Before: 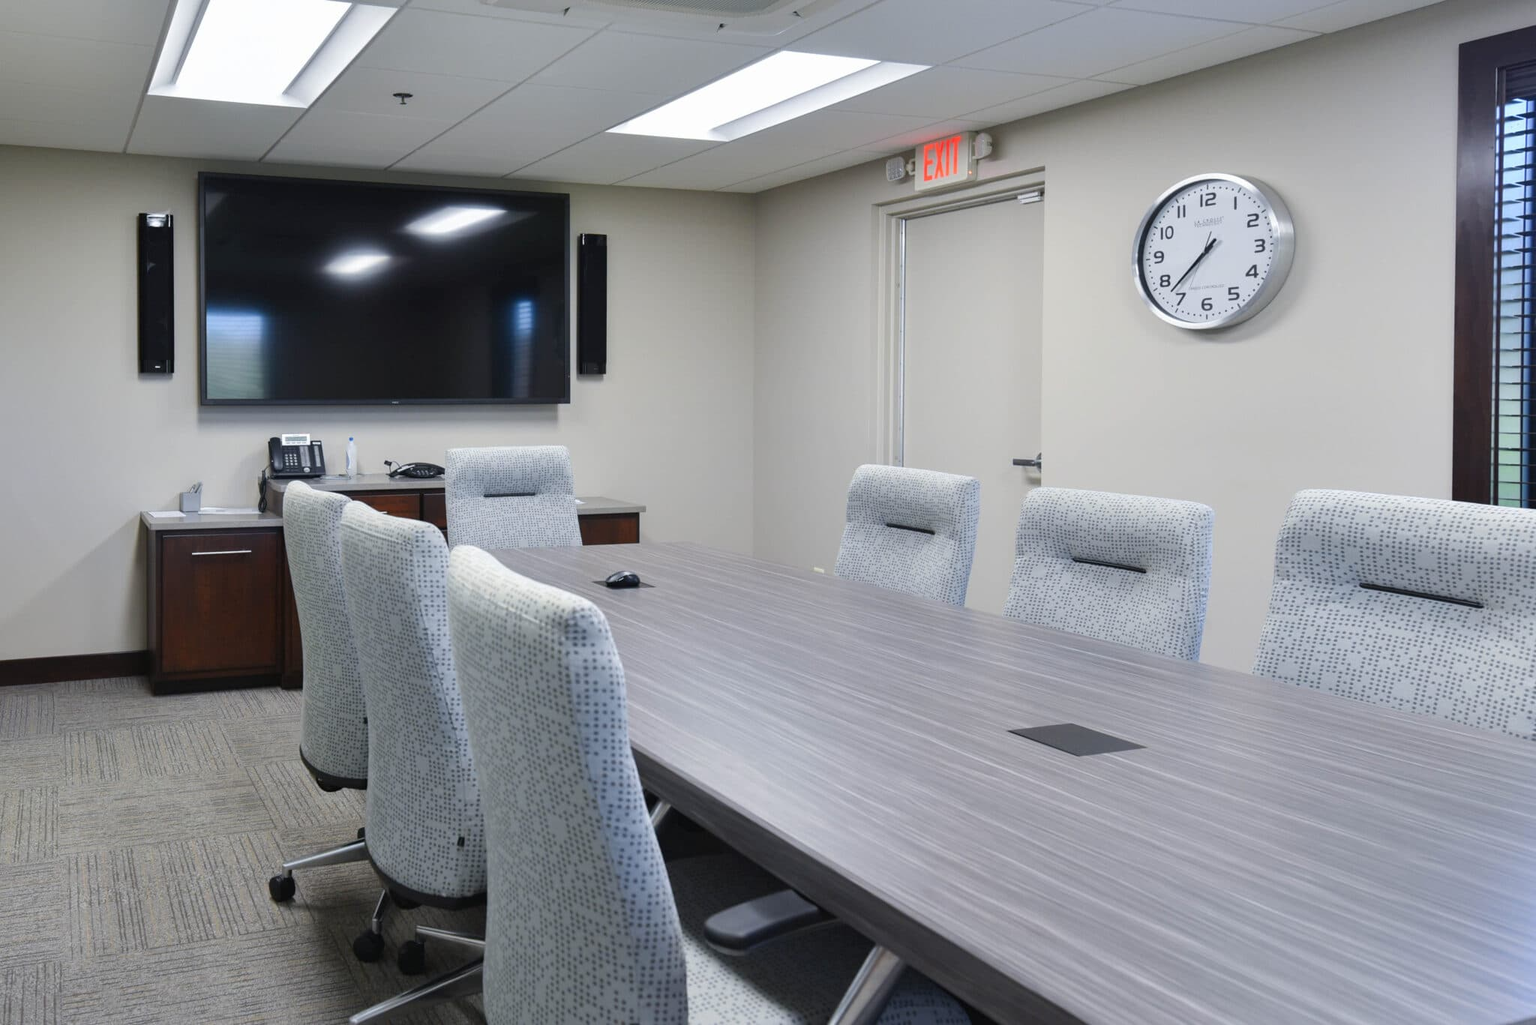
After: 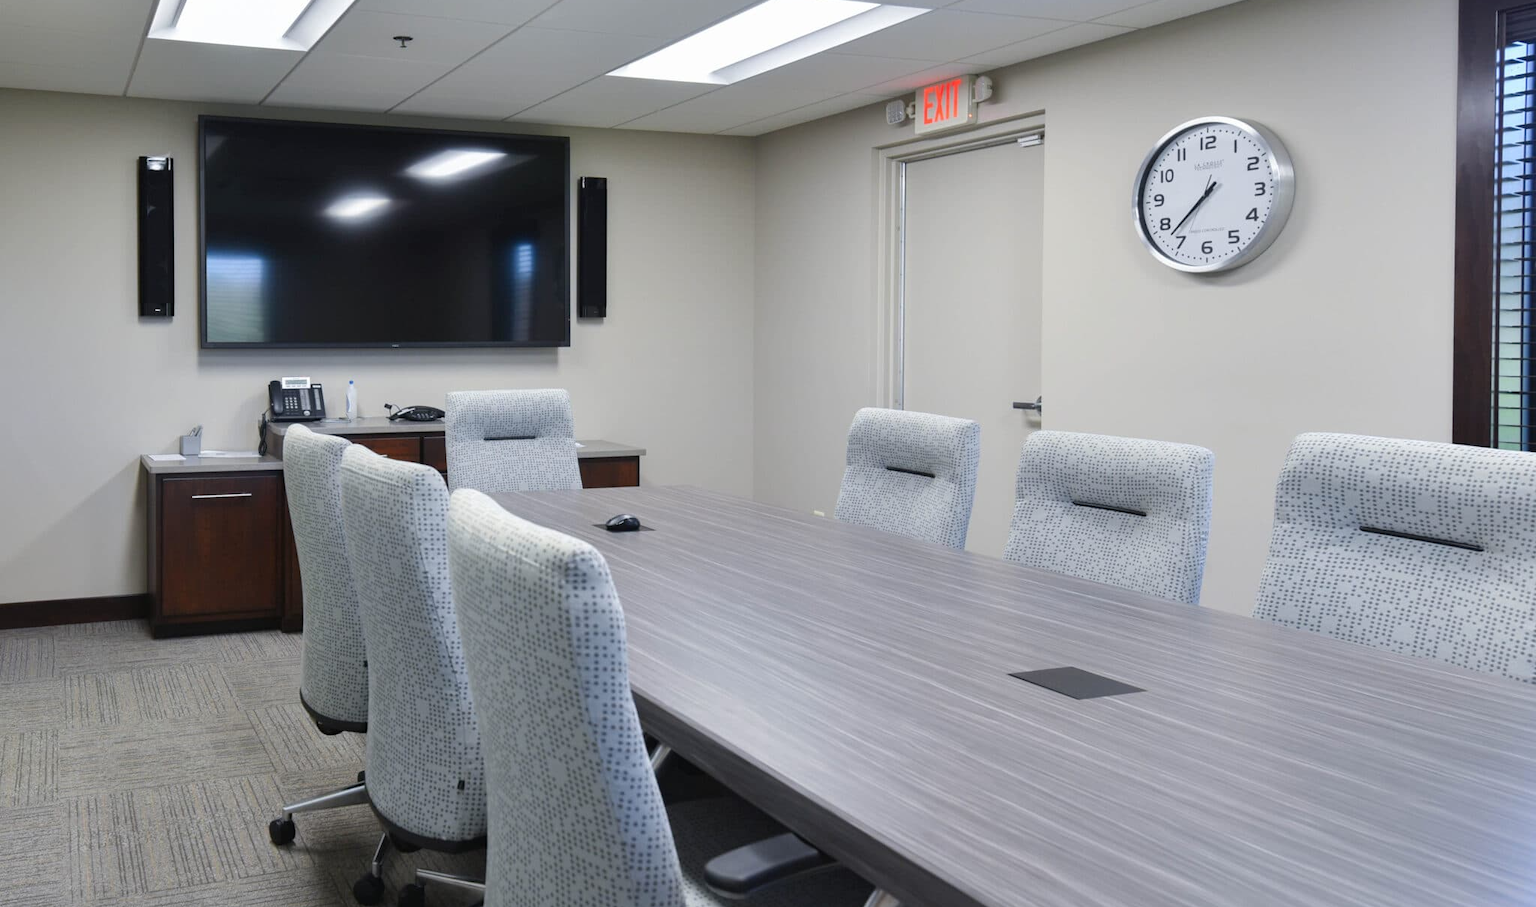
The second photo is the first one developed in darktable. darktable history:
crop and rotate: top 5.562%, bottom 5.886%
